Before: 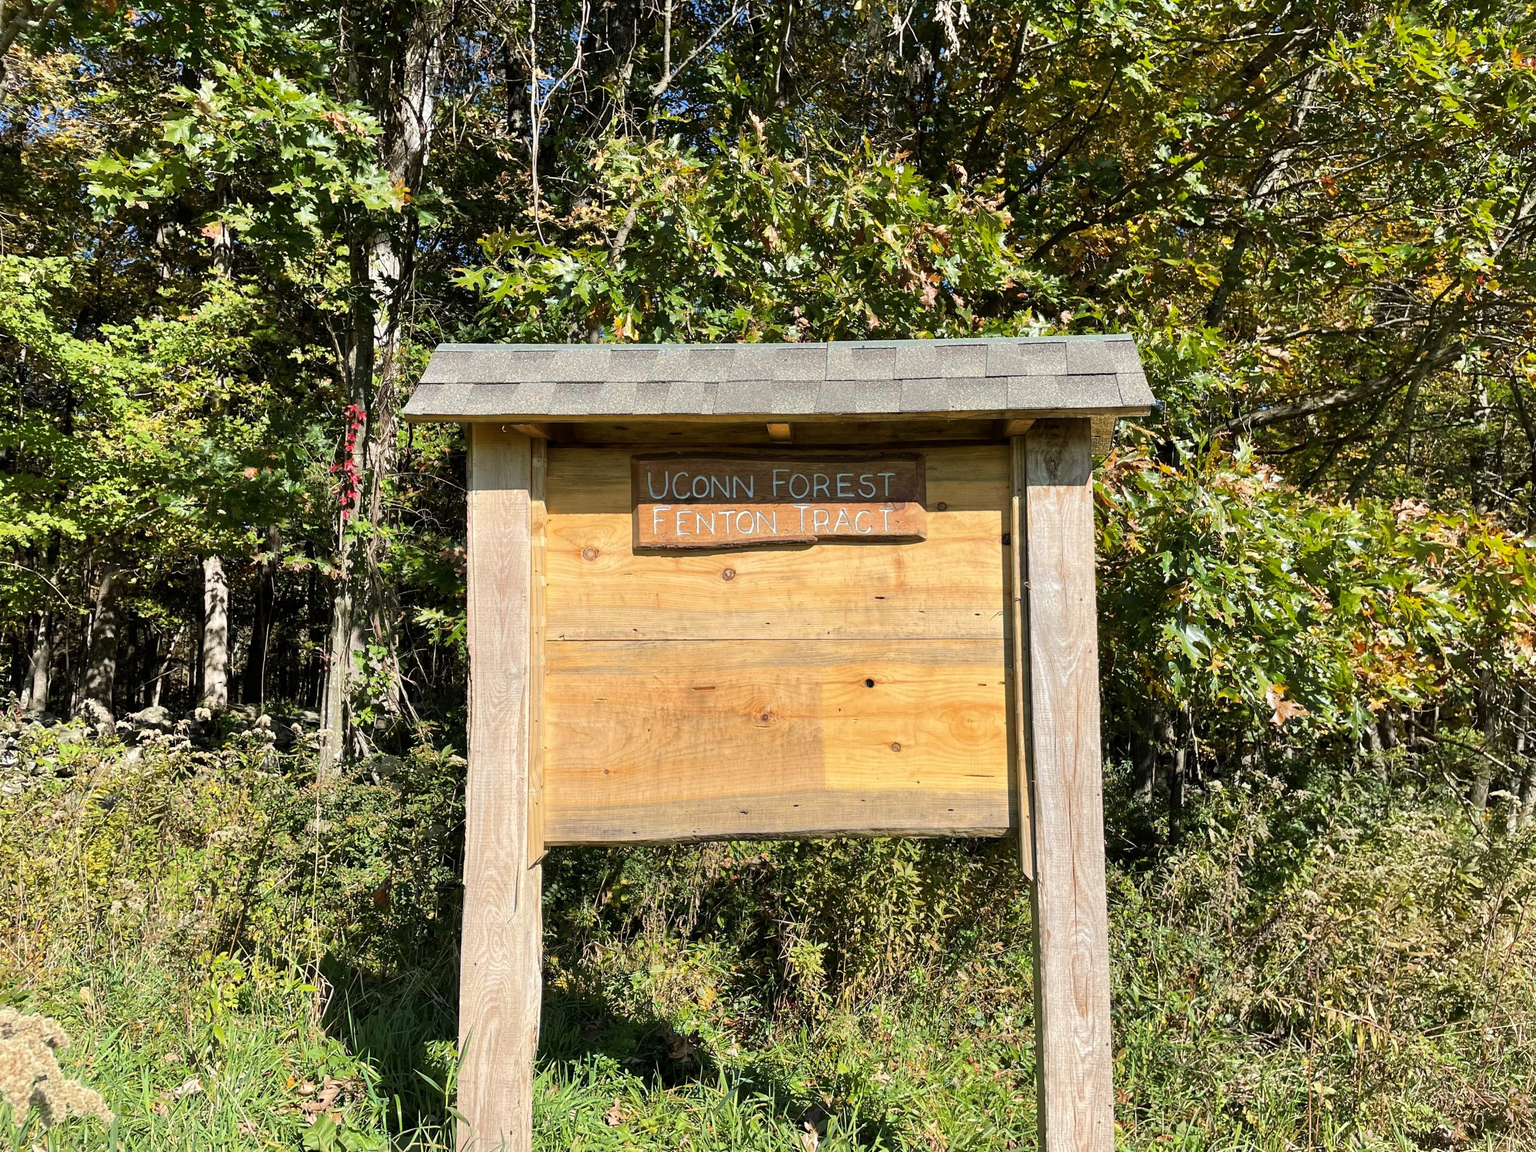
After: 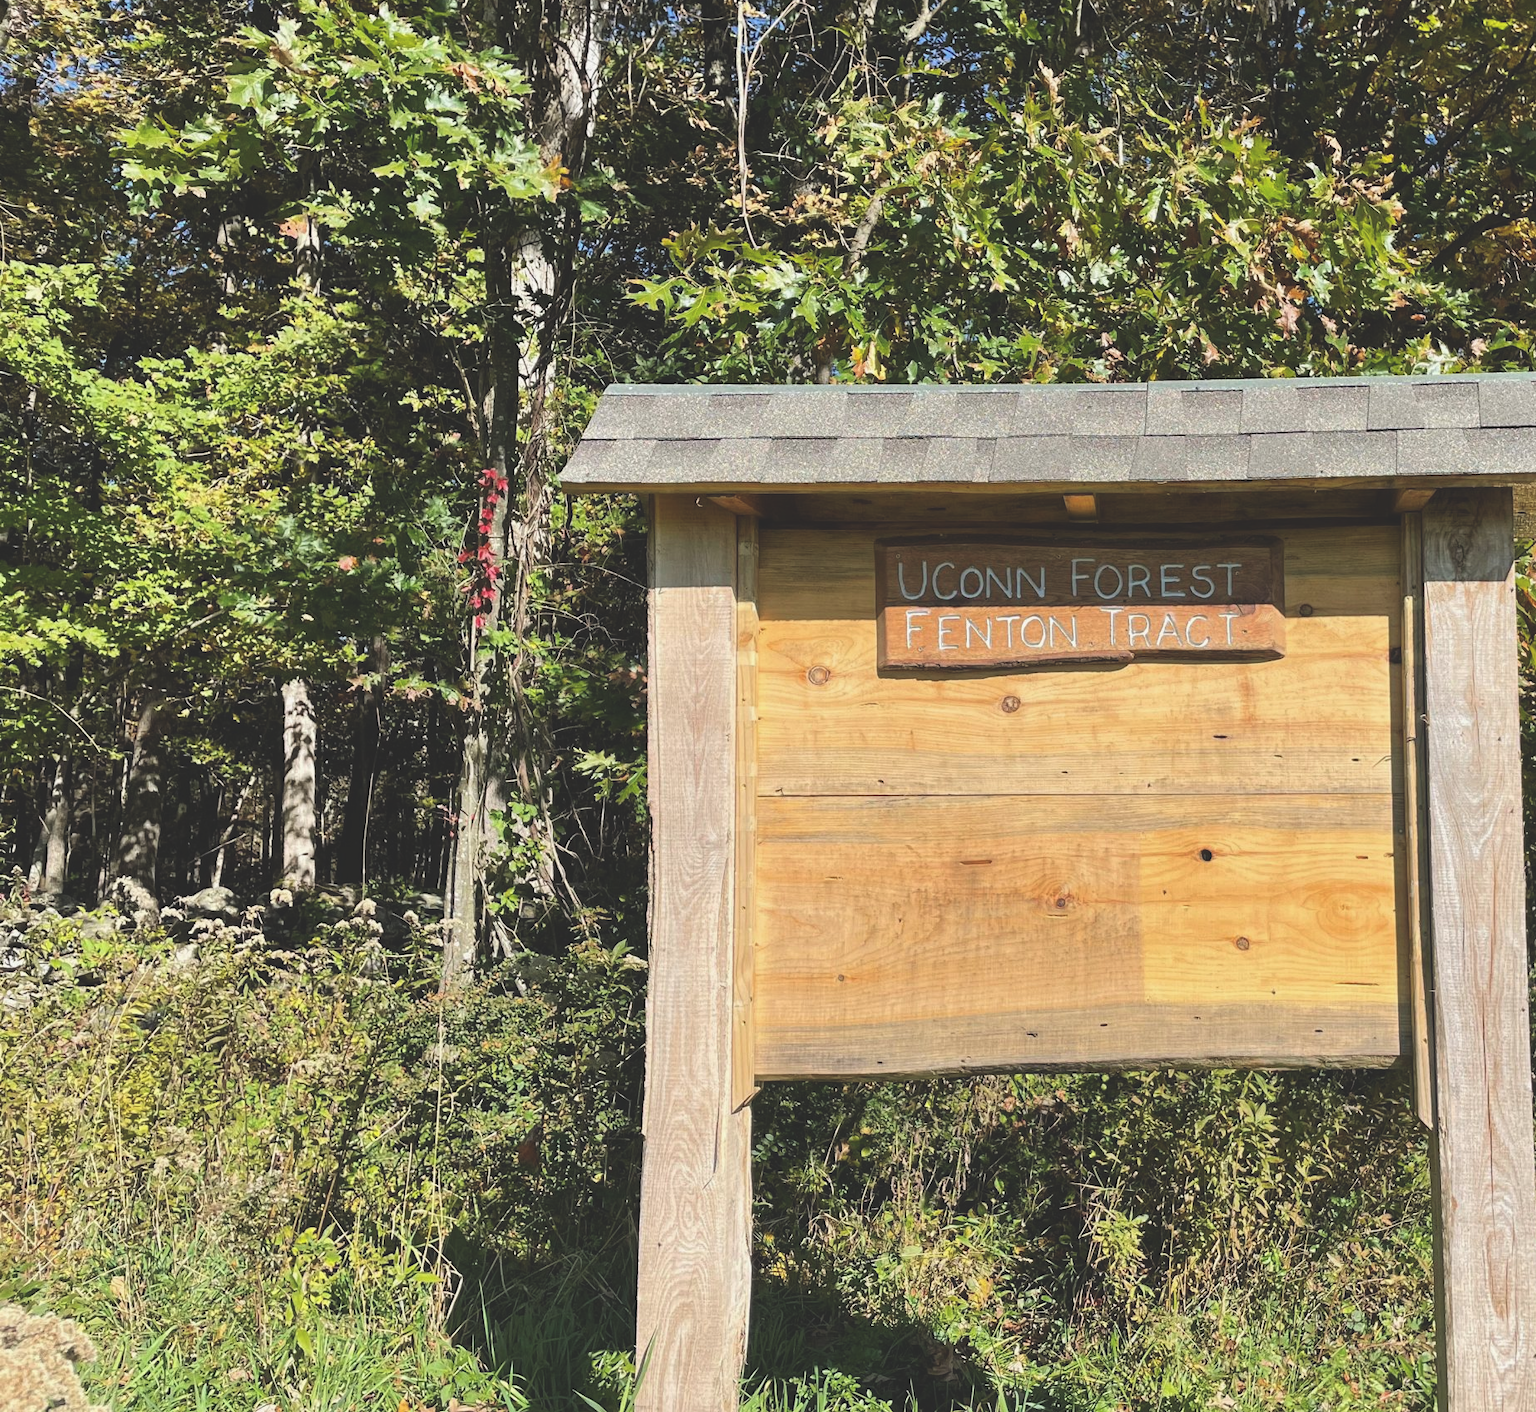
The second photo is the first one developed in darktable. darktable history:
crop: top 5.789%, right 27.863%, bottom 5.763%
exposure: black level correction -0.025, exposure -0.117 EV, compensate highlight preservation false
